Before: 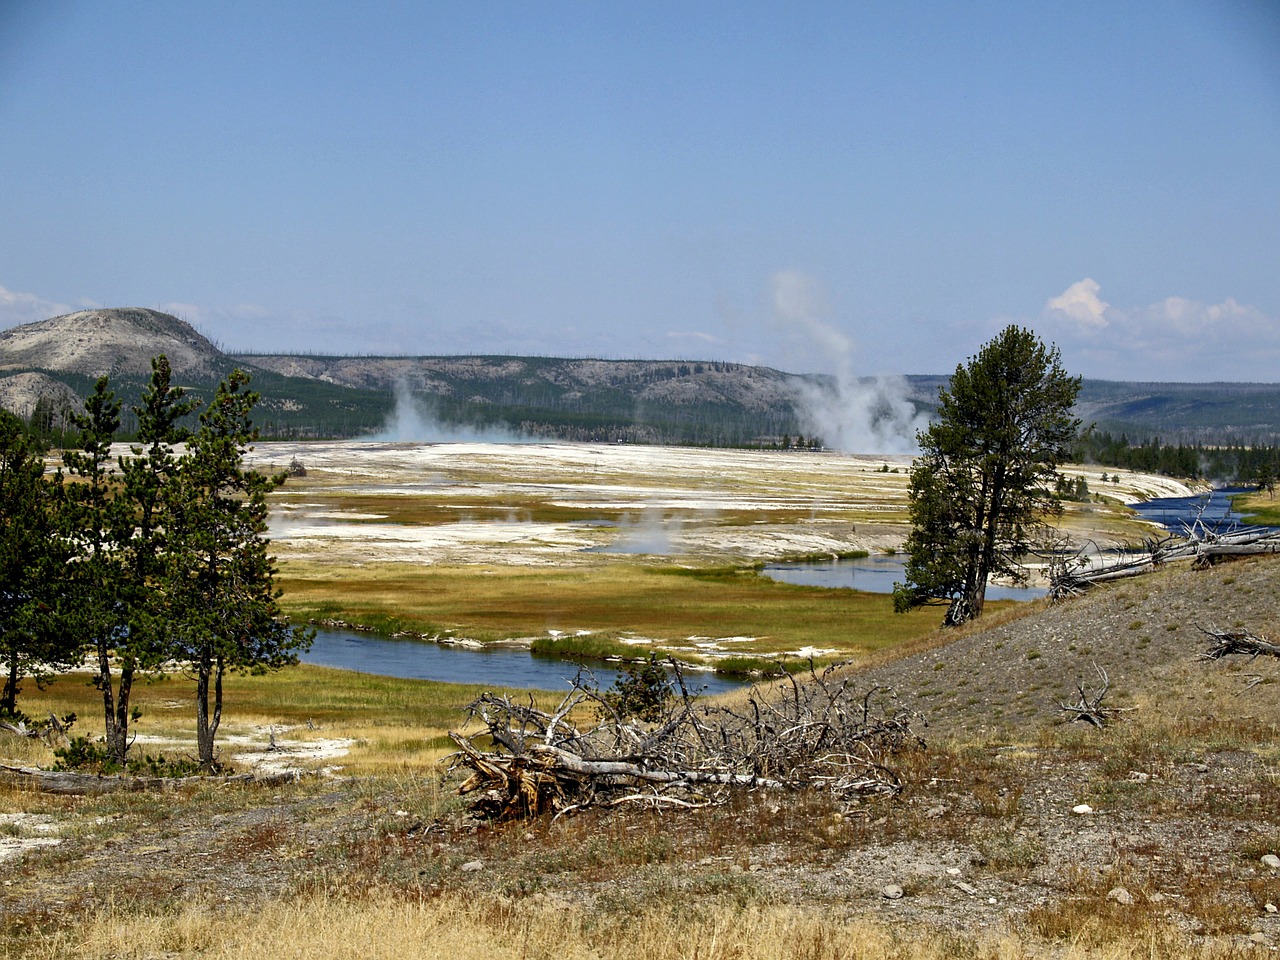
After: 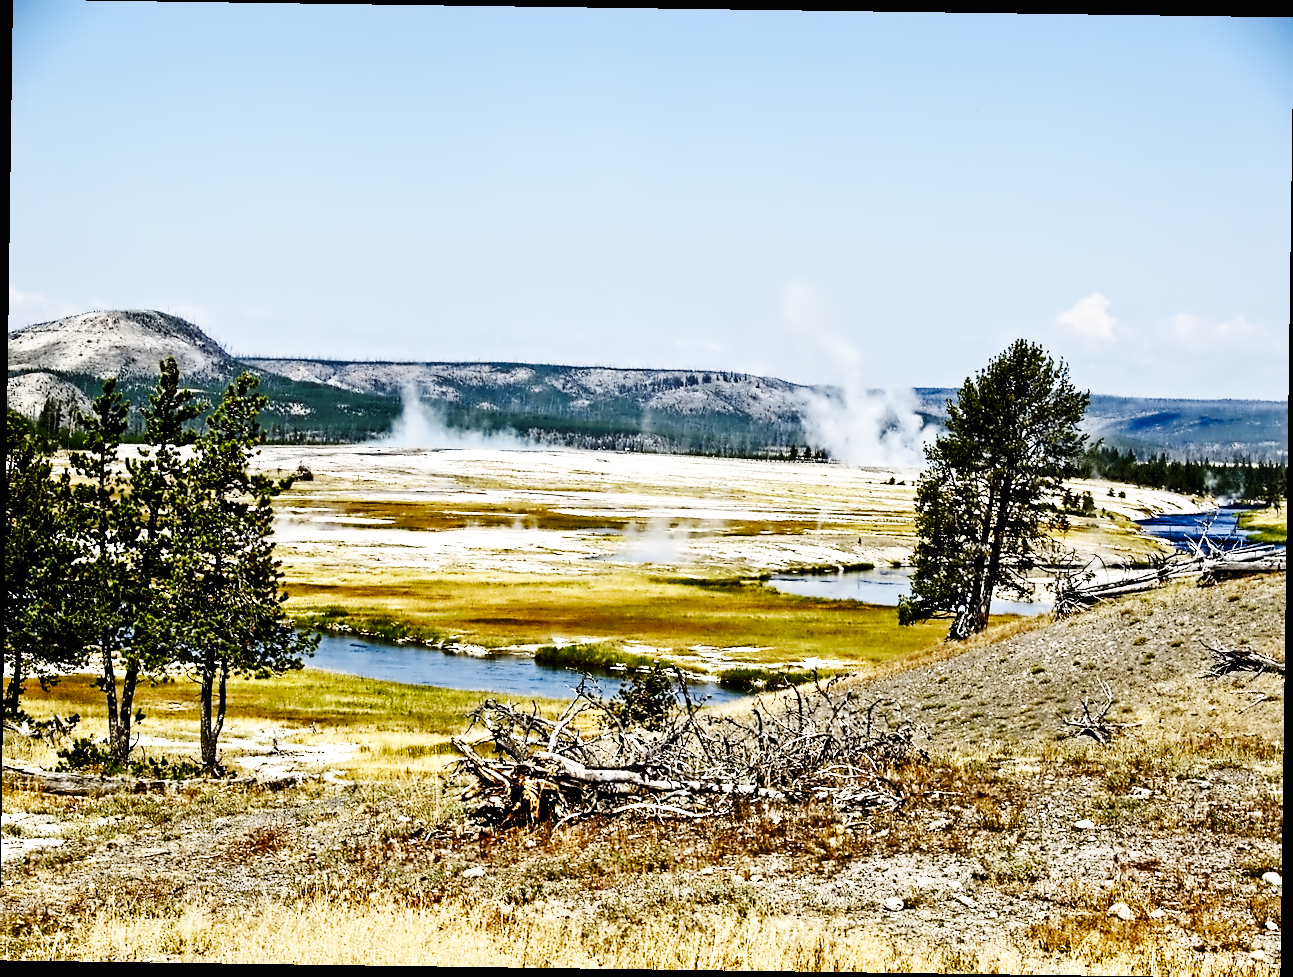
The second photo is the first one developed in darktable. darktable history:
contrast equalizer: octaves 7, y [[0.5, 0.542, 0.583, 0.625, 0.667, 0.708], [0.5 ×6], [0.5 ×6], [0, 0.033, 0.067, 0.1, 0.133, 0.167], [0, 0.05, 0.1, 0.15, 0.2, 0.25]]
rotate and perspective: rotation 0.8°, automatic cropping off
base curve: curves: ch0 [(0, 0) (0, 0) (0.002, 0.001) (0.008, 0.003) (0.019, 0.011) (0.037, 0.037) (0.064, 0.11) (0.102, 0.232) (0.152, 0.379) (0.216, 0.524) (0.296, 0.665) (0.394, 0.789) (0.512, 0.881) (0.651, 0.945) (0.813, 0.986) (1, 1)], preserve colors none
